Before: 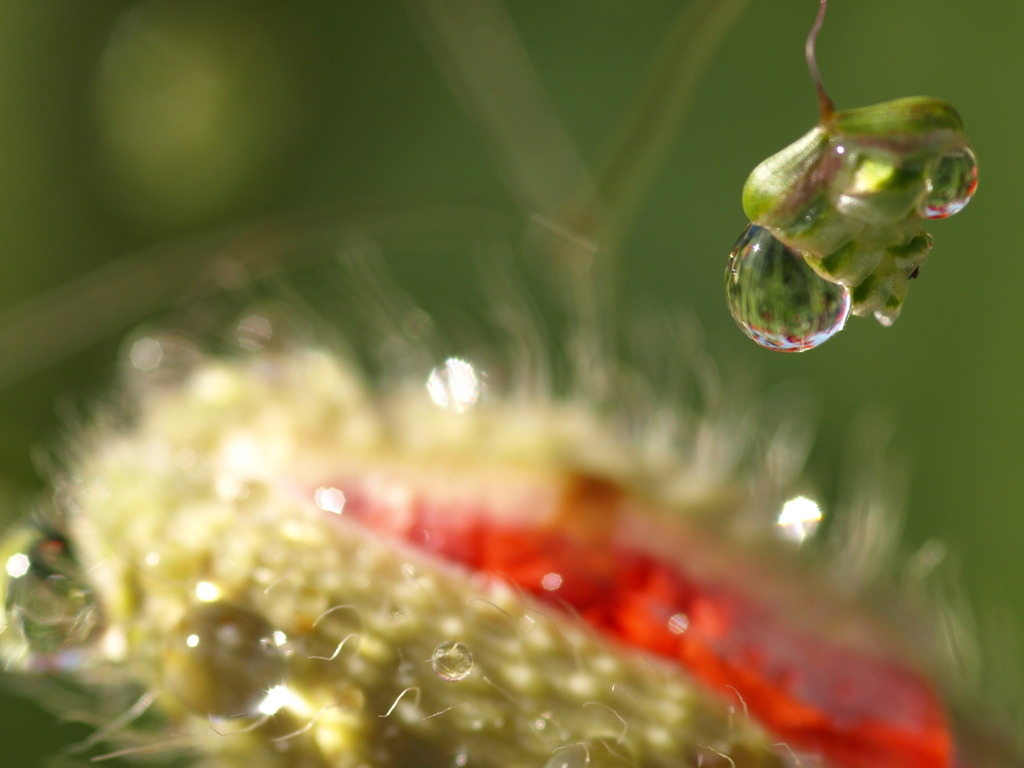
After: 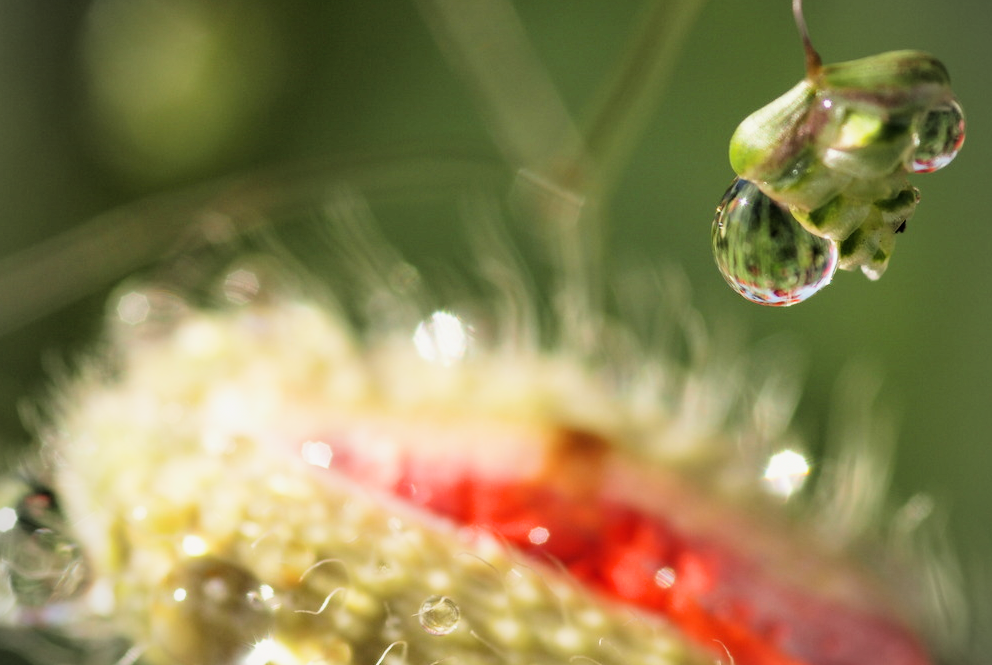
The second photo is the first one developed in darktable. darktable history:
filmic rgb: black relative exposure -5.06 EV, white relative exposure 3.96 EV, hardness 2.89, contrast 1.388, highlights saturation mix -30.13%, enable highlight reconstruction true
crop: left 1.307%, top 6.104%, right 1.728%, bottom 7.194%
exposure: black level correction -0.001, exposure 0.54 EV, compensate highlight preservation false
vignetting: fall-off radius 61.13%, saturation -0.642
